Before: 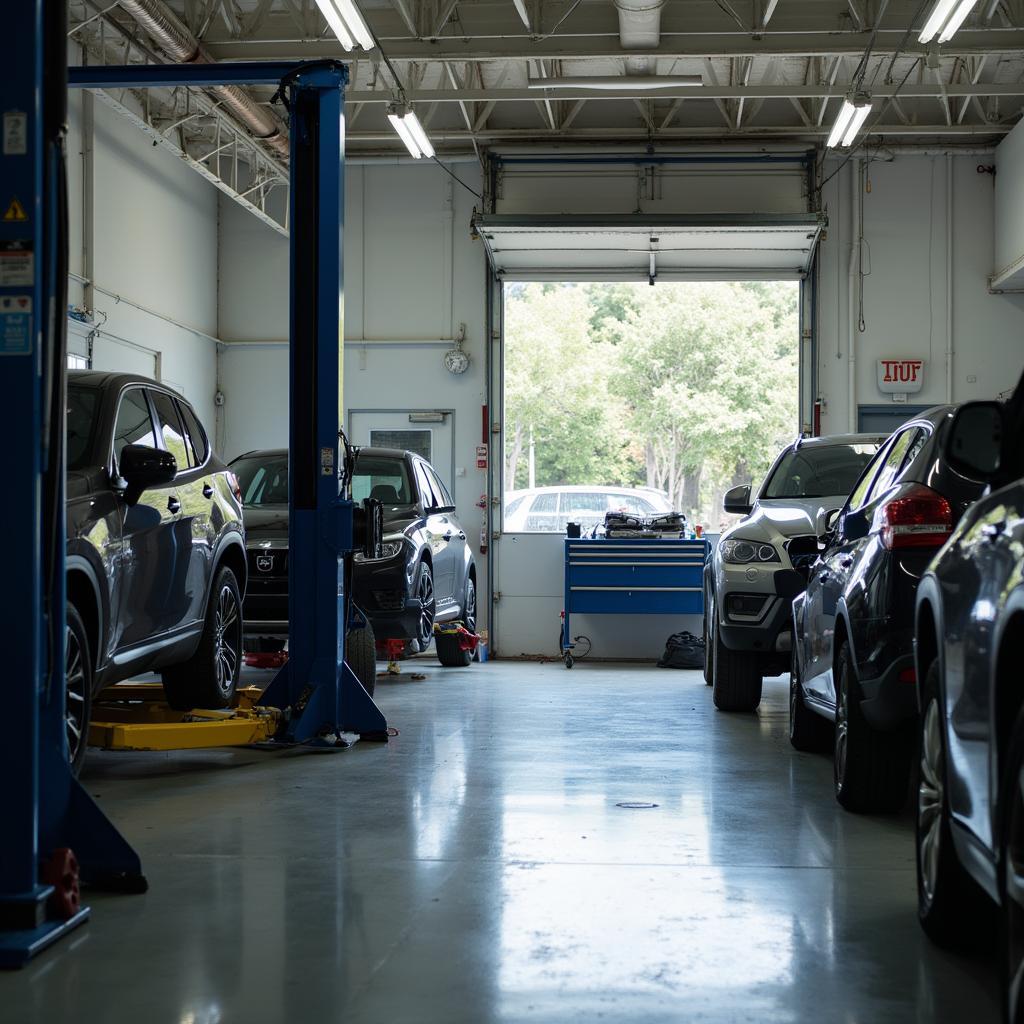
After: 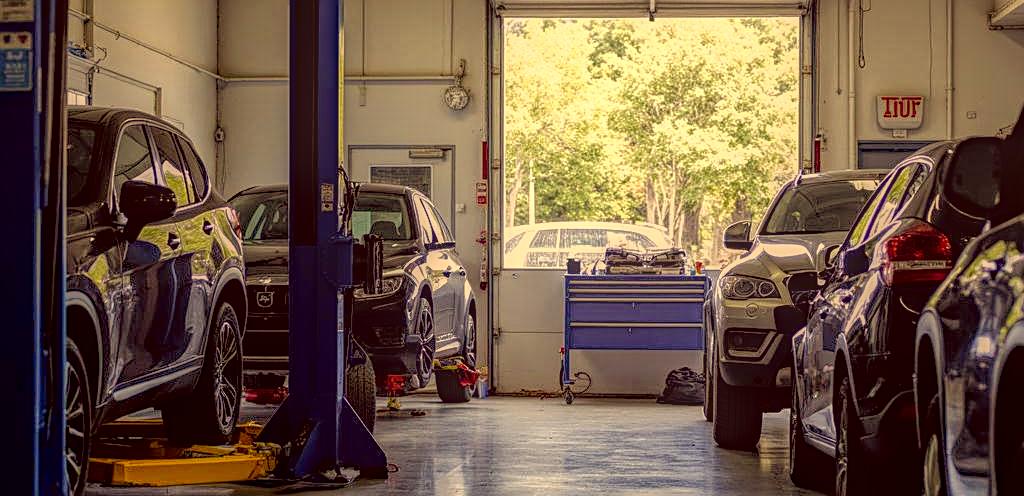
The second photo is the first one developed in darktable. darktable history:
crop and rotate: top 25.822%, bottom 25.66%
shadows and highlights: low approximation 0.01, soften with gaussian
local contrast: highlights 20%, shadows 24%, detail 200%, midtone range 0.2
sharpen: on, module defaults
exposure: black level correction 0.005, exposure 0.282 EV, compensate exposure bias true, compensate highlight preservation false
color correction: highlights a* 10.03, highlights b* 38.46, shadows a* 14.78, shadows b* 3.61
haze removal: adaptive false
